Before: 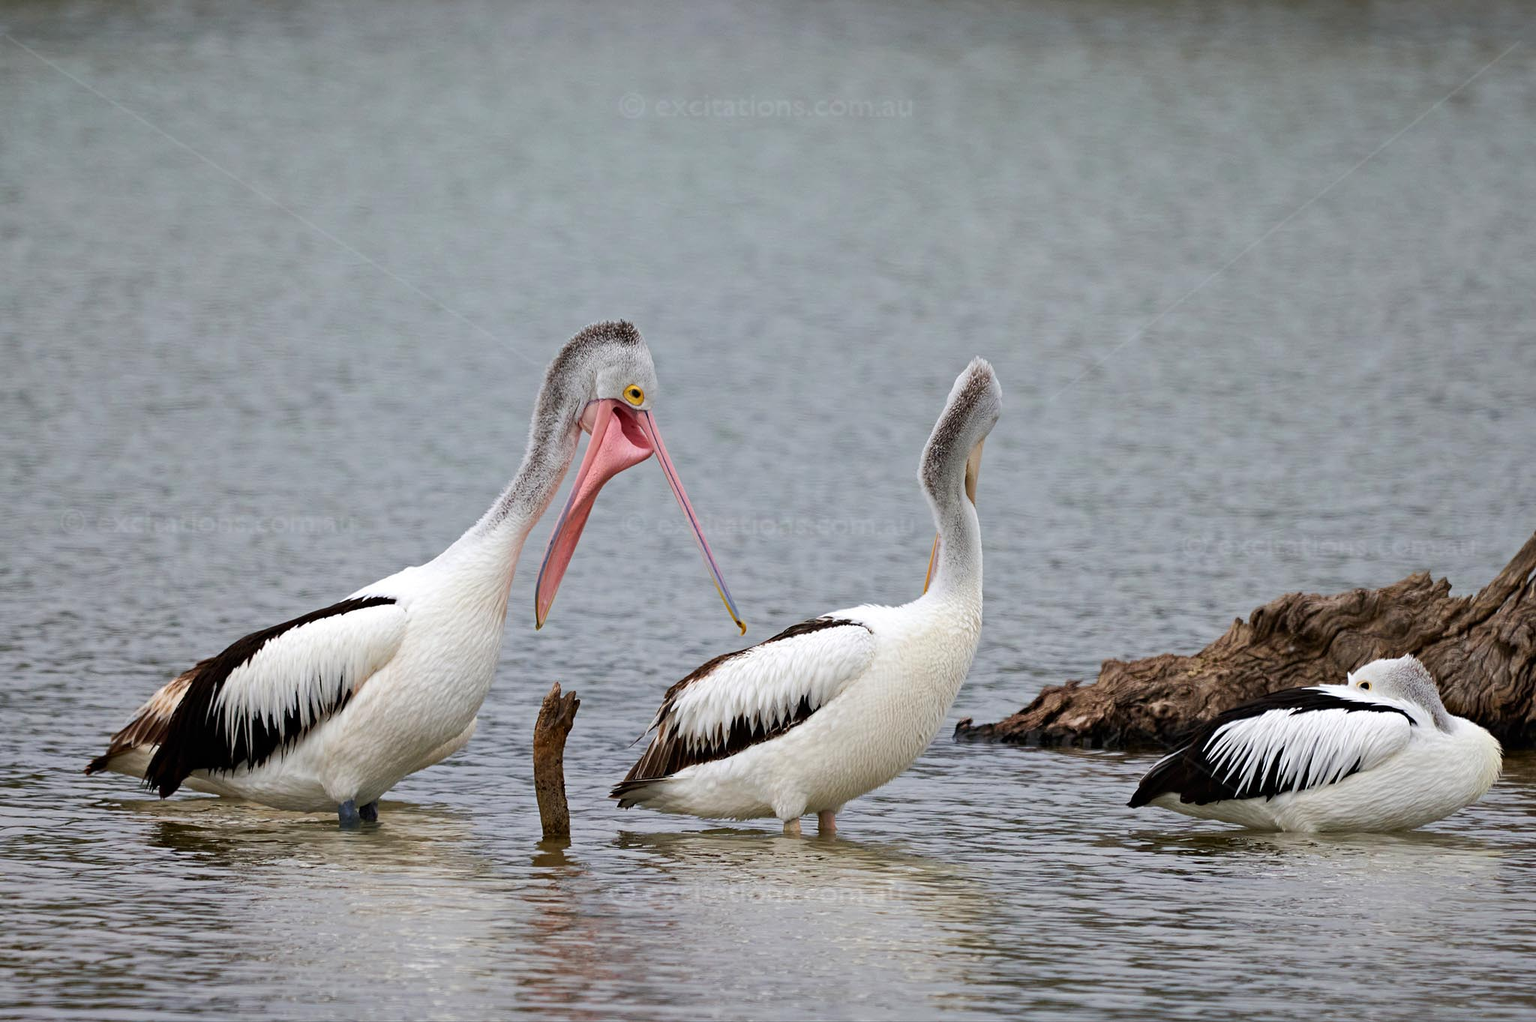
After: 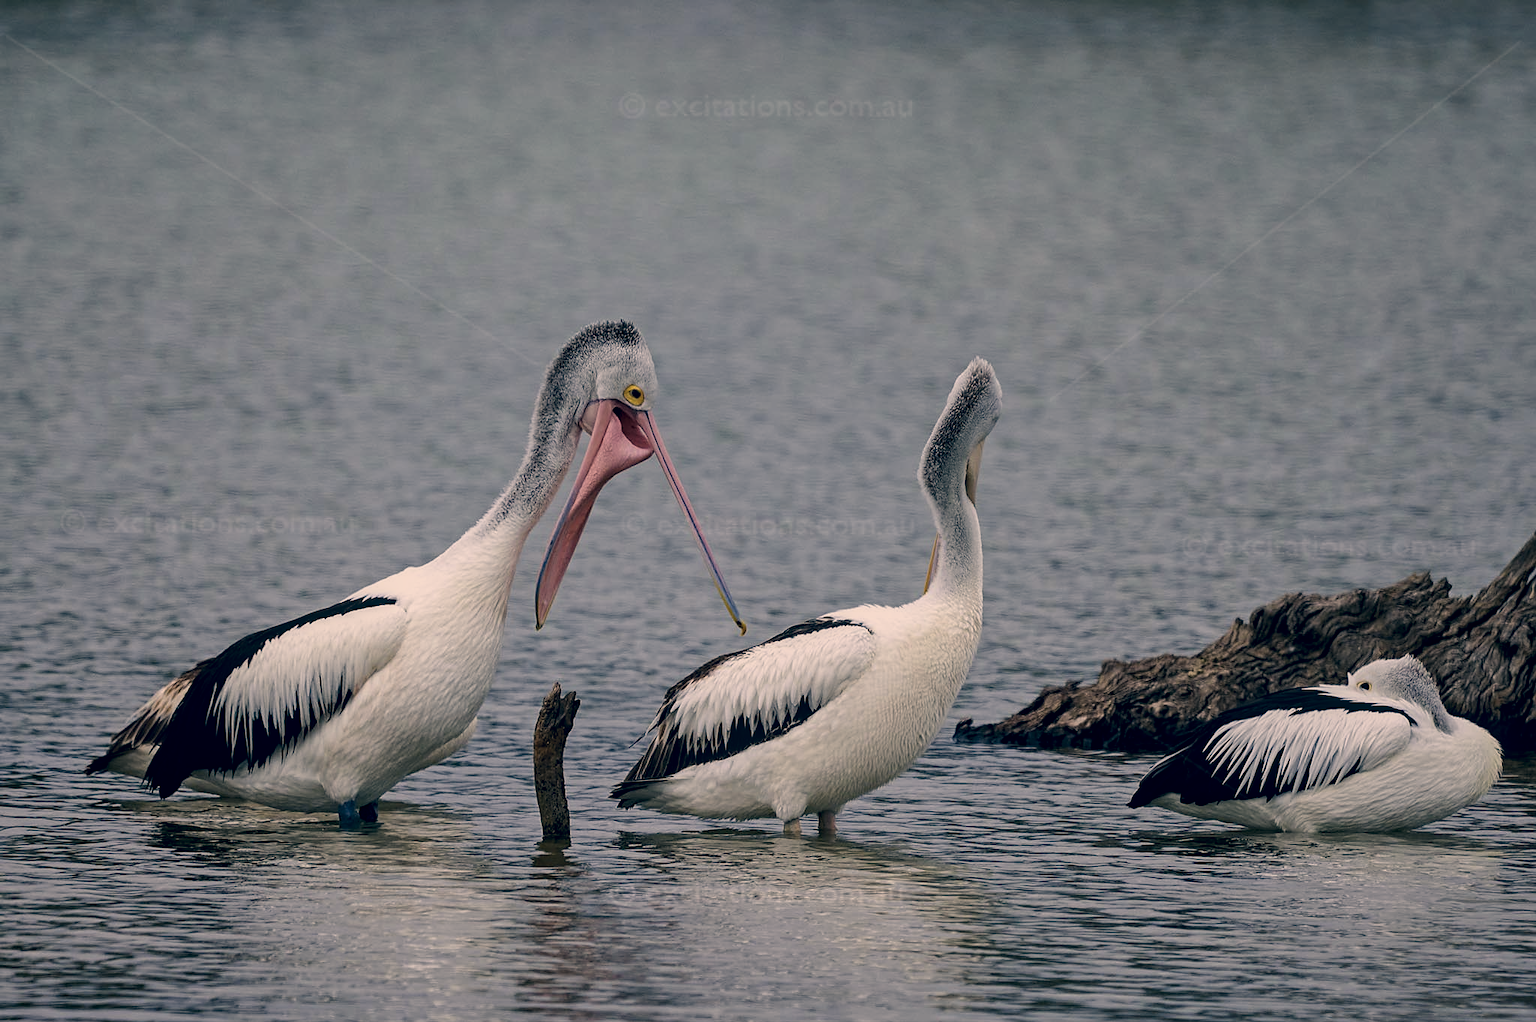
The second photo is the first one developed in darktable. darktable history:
shadows and highlights: shadows 20.16, highlights -20.48, highlights color adjustment 77.59%, soften with gaussian
exposure: black level correction 0, exposure -0.701 EV, compensate highlight preservation false
color balance rgb: shadows lift › hue 87.06°, linear chroma grading › global chroma 0.653%, perceptual saturation grading › global saturation 10.553%, global vibrance 20%
local contrast: detail 130%
color correction: highlights a* 10.34, highlights b* 14.06, shadows a* -9.63, shadows b* -14.85
sharpen: radius 1.503, amount 0.41, threshold 1.402
base curve: preserve colors none
contrast brightness saturation: contrast 0.099, saturation -0.29
